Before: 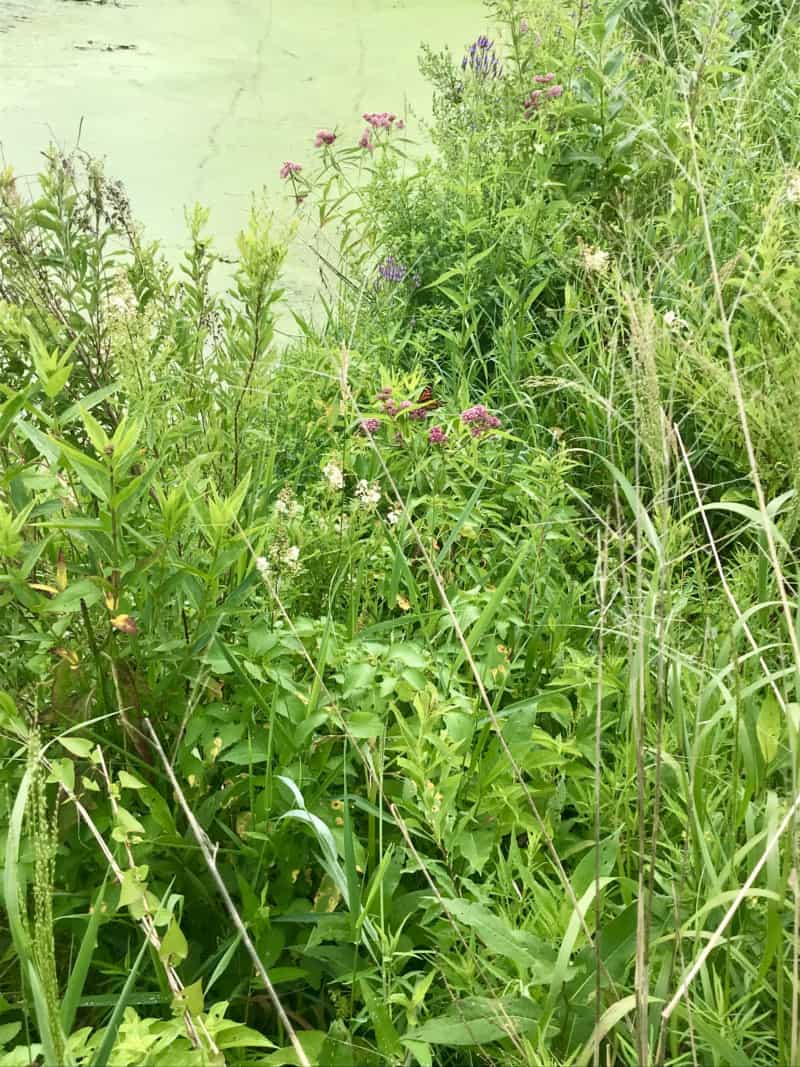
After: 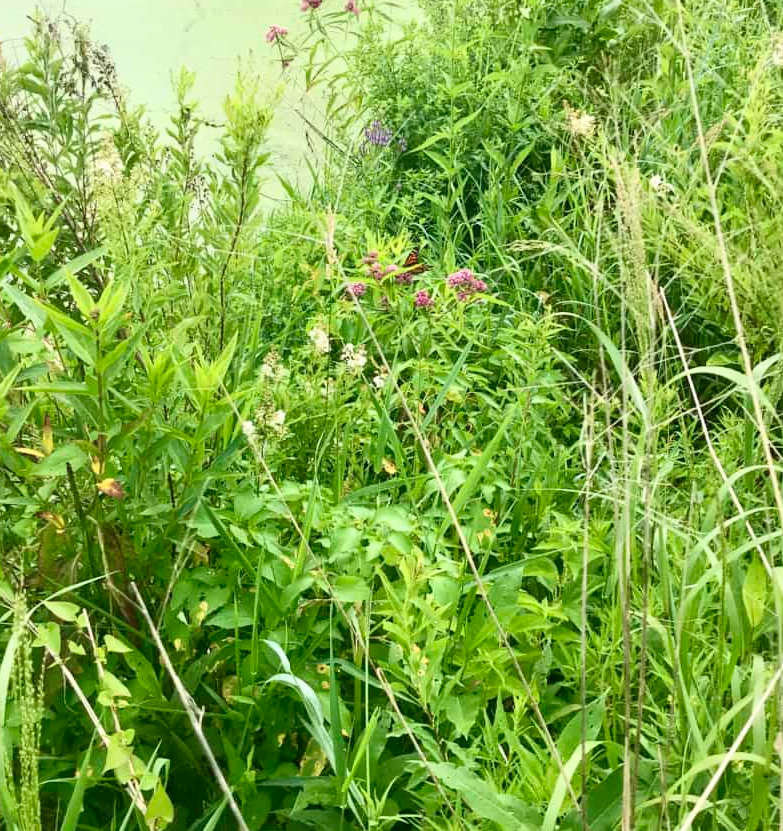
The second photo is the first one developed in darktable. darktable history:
contrast brightness saturation: contrast 0.15, brightness 0.05
crop and rotate: left 1.814%, top 12.818%, right 0.25%, bottom 9.225%
